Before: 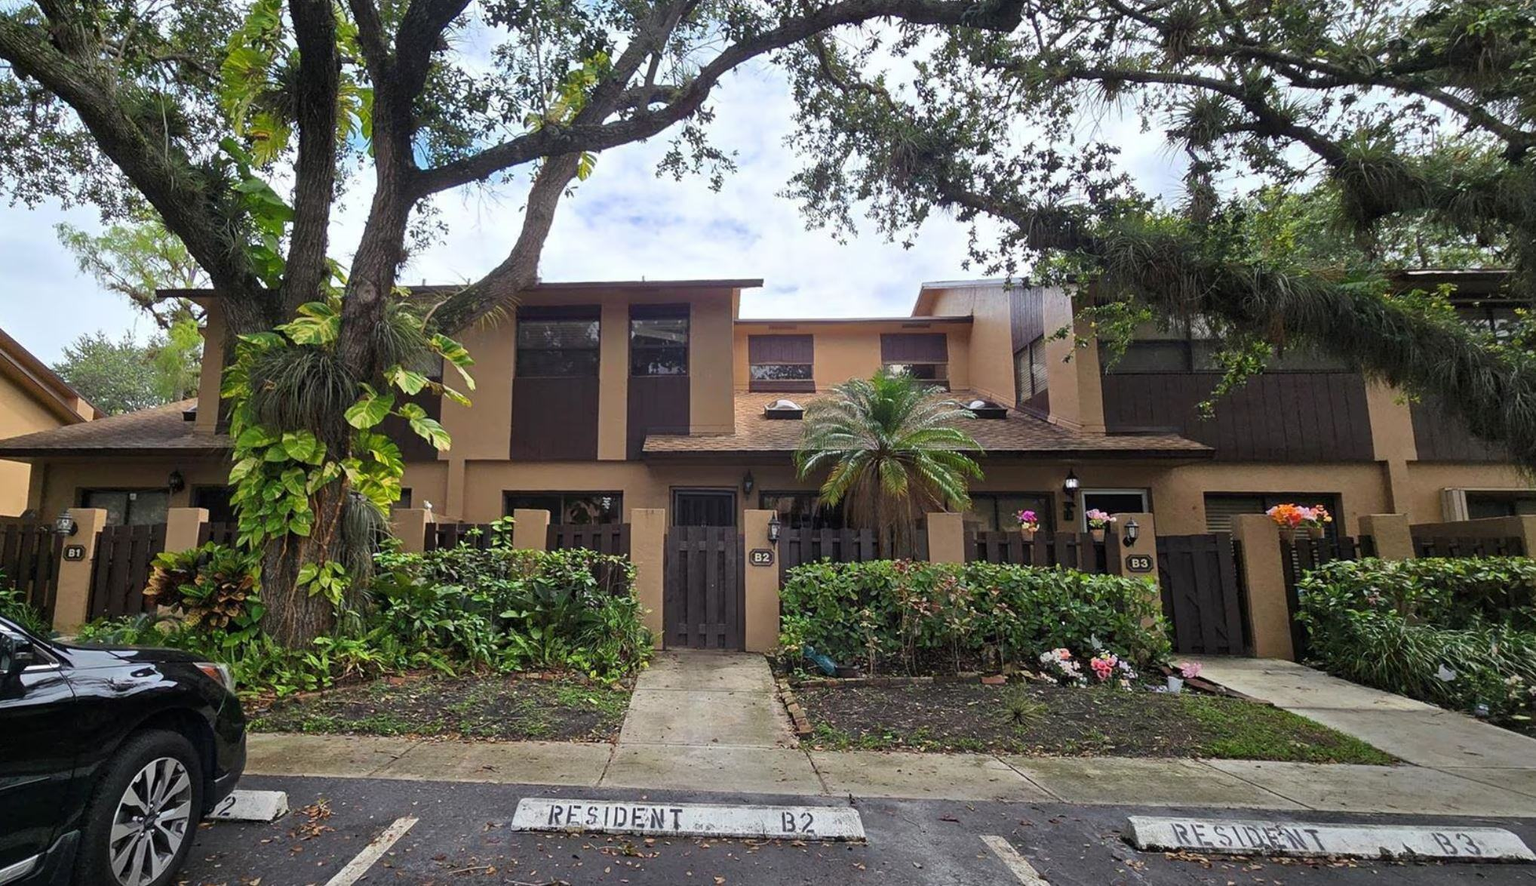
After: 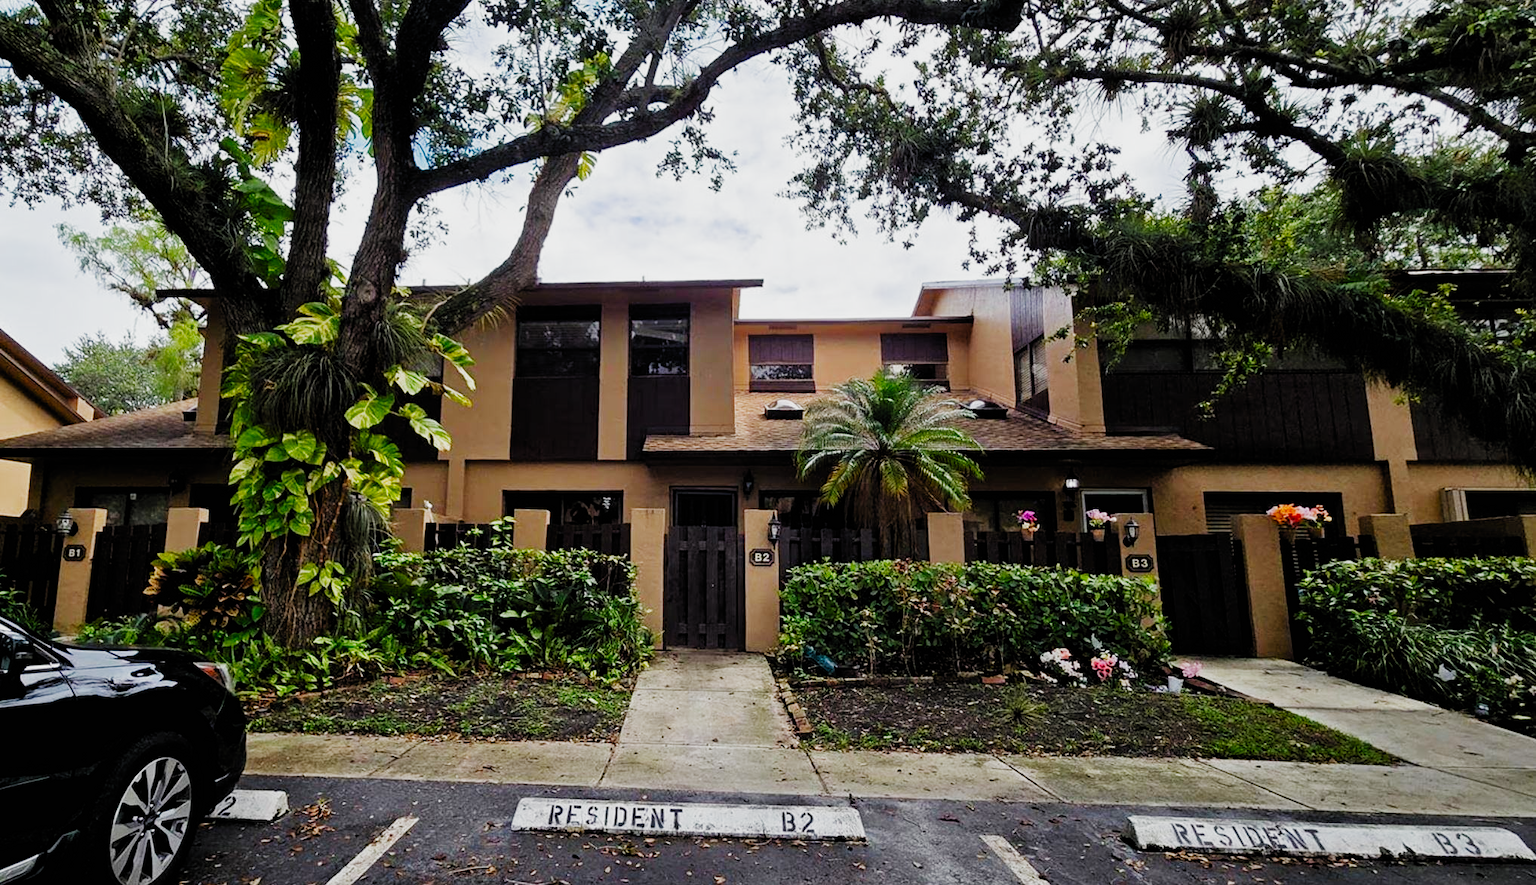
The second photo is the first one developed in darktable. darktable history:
filmic rgb: black relative exposure -4.05 EV, white relative exposure 2.99 EV, hardness 2.99, contrast 1.497, preserve chrominance no, color science v5 (2021), contrast in shadows safe, contrast in highlights safe
